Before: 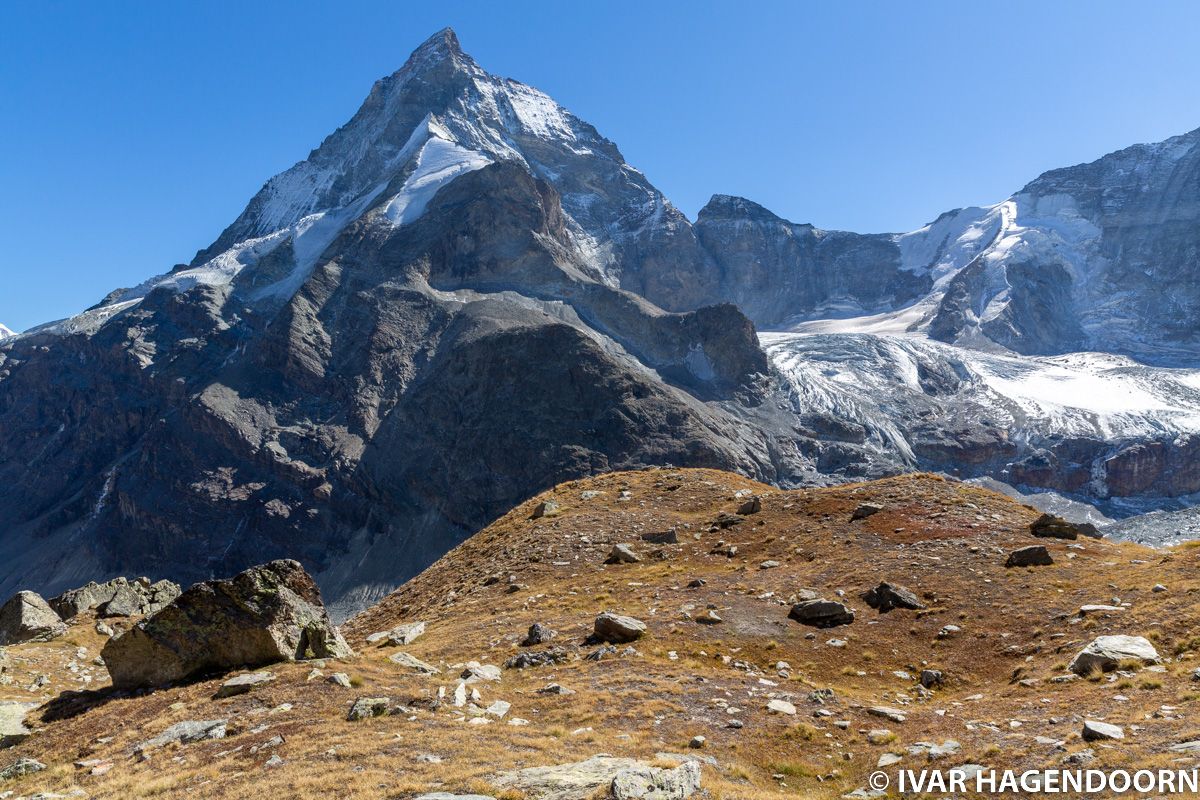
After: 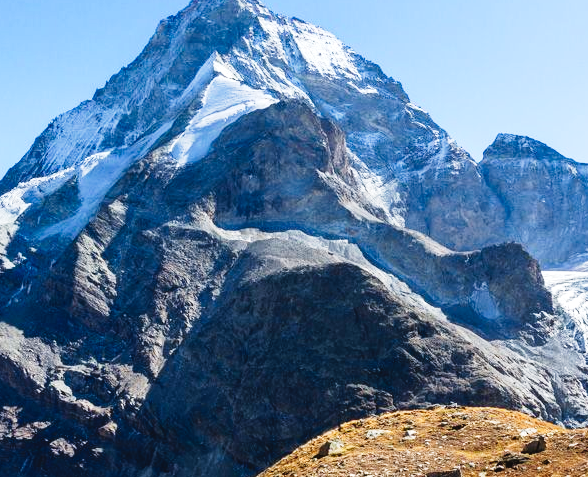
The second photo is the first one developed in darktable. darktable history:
tone curve: curves: ch0 [(0, 0.031) (0.139, 0.084) (0.311, 0.278) (0.495, 0.544) (0.718, 0.816) (0.841, 0.909) (1, 0.967)]; ch1 [(0, 0) (0.272, 0.249) (0.388, 0.385) (0.479, 0.456) (0.495, 0.497) (0.538, 0.55) (0.578, 0.595) (0.707, 0.778) (1, 1)]; ch2 [(0, 0) (0.125, 0.089) (0.353, 0.329) (0.443, 0.408) (0.502, 0.495) (0.56, 0.553) (0.608, 0.631) (1, 1)], preserve colors none
exposure: black level correction 0, exposure 0.691 EV, compensate highlight preservation false
crop: left 17.937%, top 7.708%, right 32.884%, bottom 31.892%
